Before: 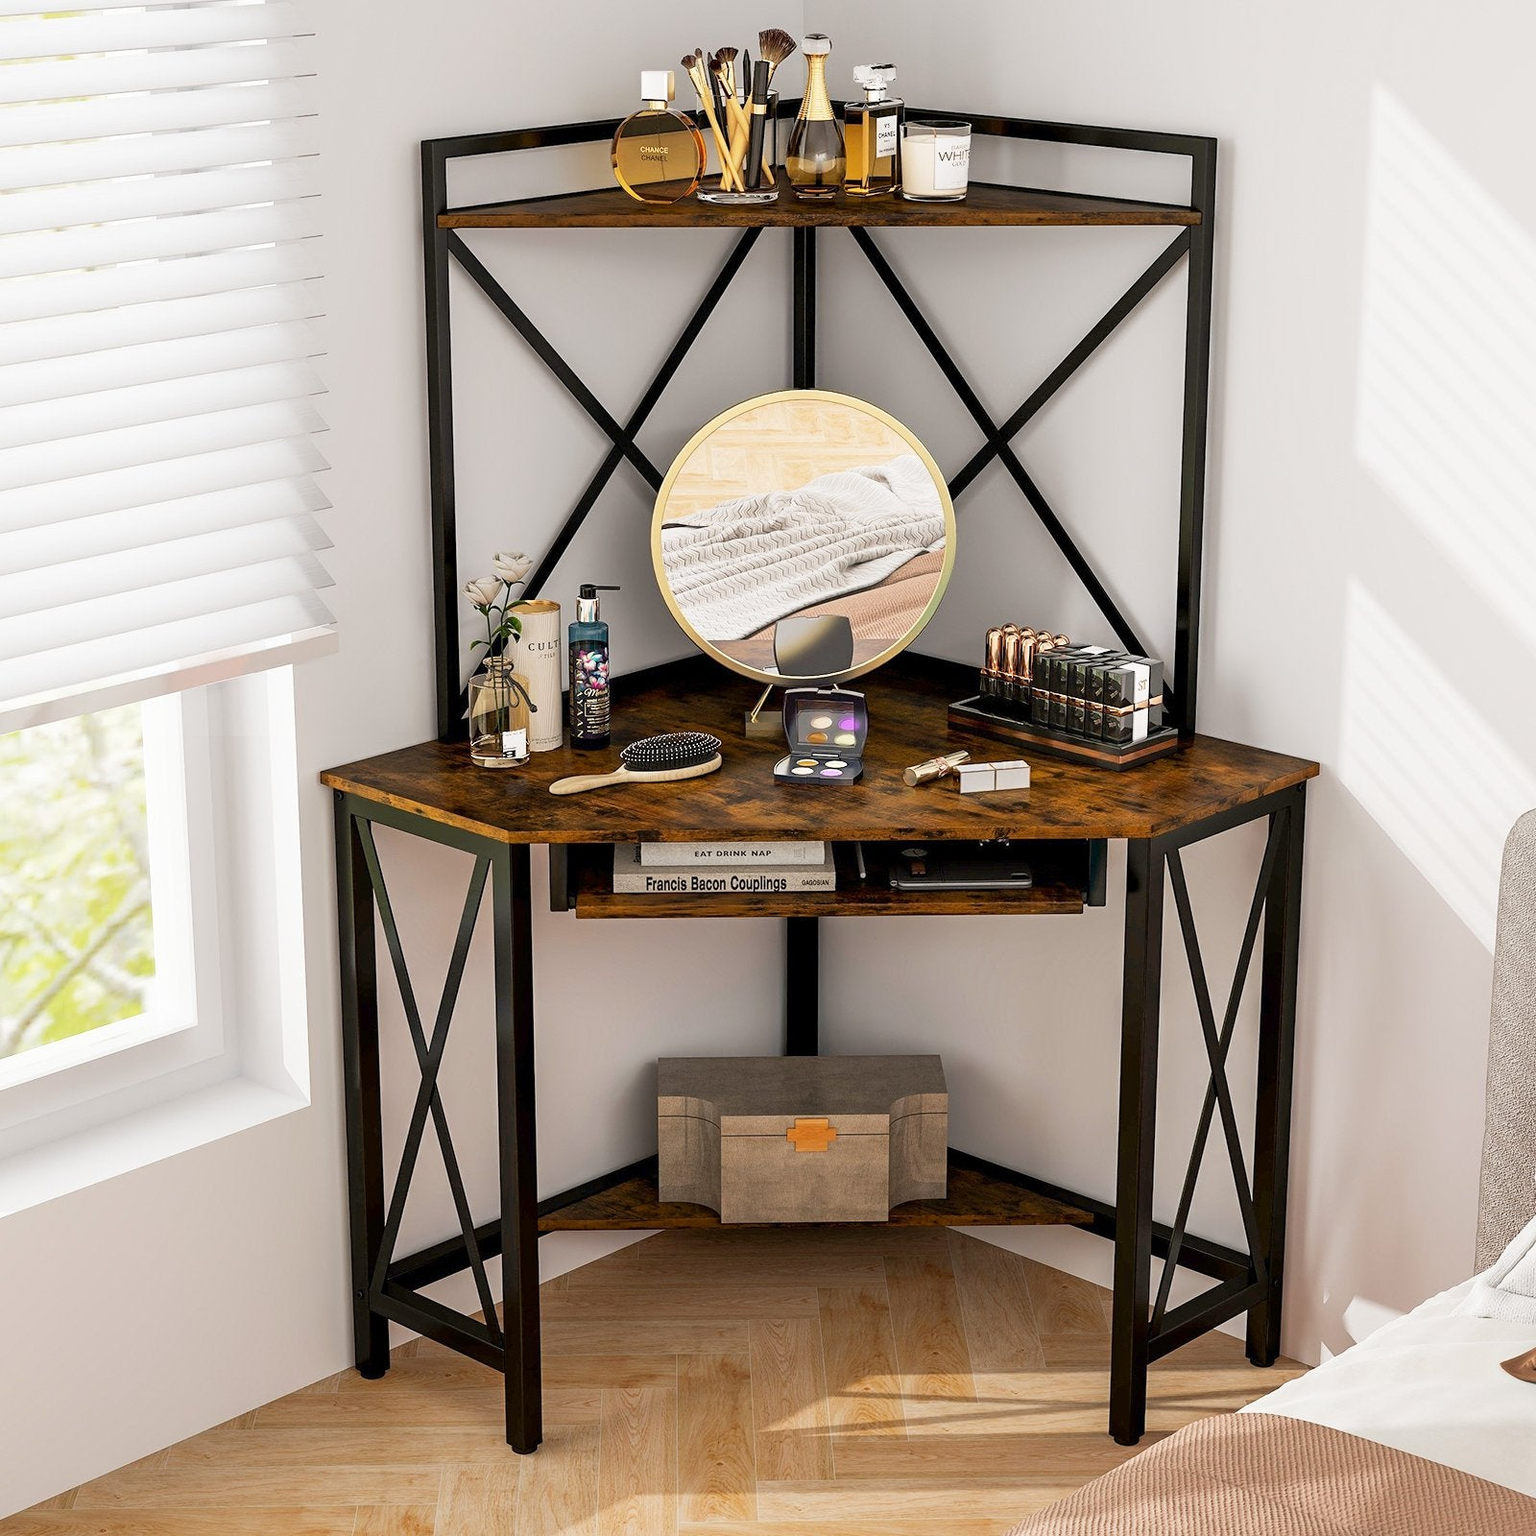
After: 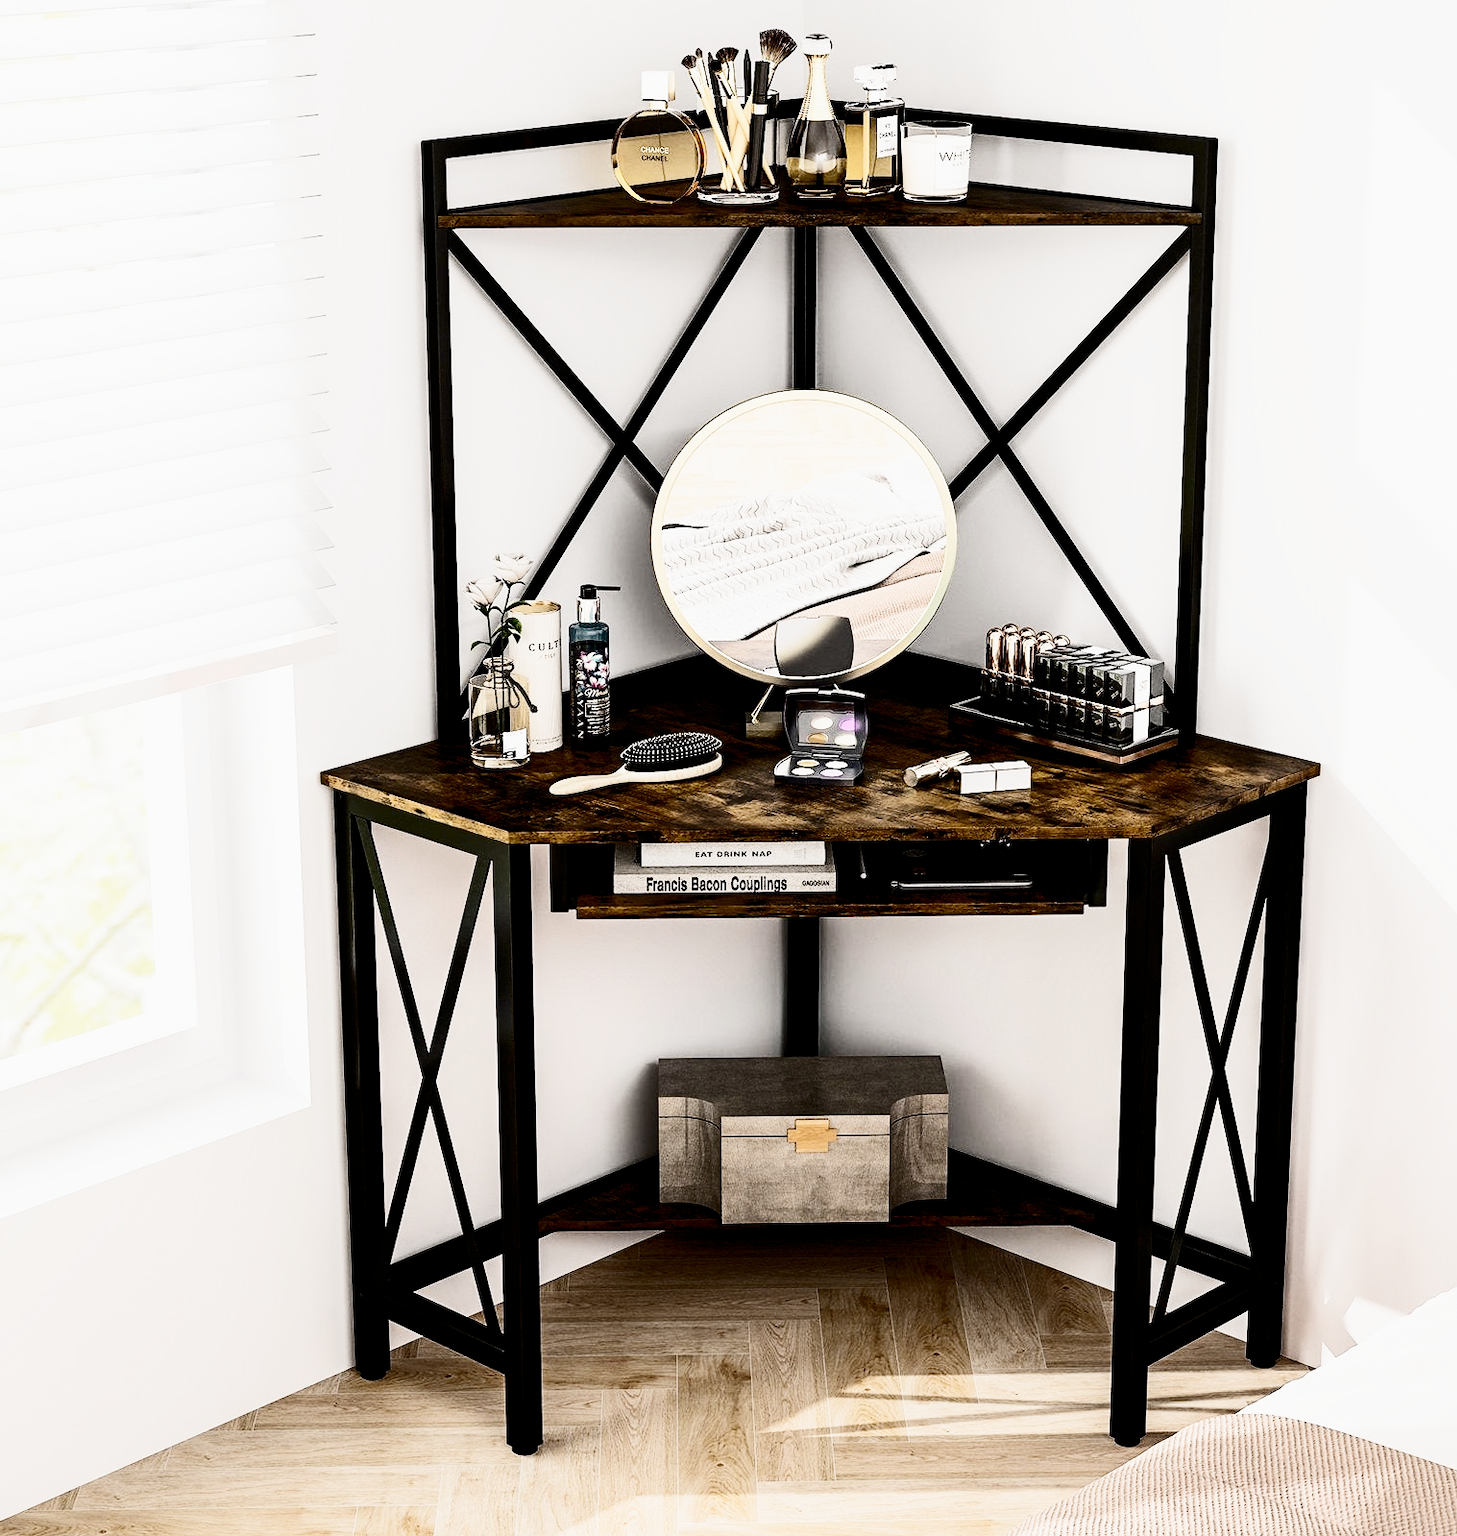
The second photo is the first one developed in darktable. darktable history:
crop and rotate: left 0%, right 5.143%
color correction: highlights b* -0.012, saturation 1.08
contrast brightness saturation: contrast 0.405, brightness 0.041, saturation 0.26
tone equalizer: -8 EV -0.428 EV, -7 EV -0.366 EV, -6 EV -0.297 EV, -5 EV -0.184 EV, -3 EV 0.213 EV, -2 EV 0.311 EV, -1 EV 0.388 EV, +0 EV 0.431 EV
filmic rgb: black relative exposure -5.07 EV, white relative exposure 3.96 EV, hardness 2.9, contrast 1.3, highlights saturation mix -30.8%, preserve chrominance no, color science v5 (2021)
color balance rgb: perceptual saturation grading › global saturation 0.061%
